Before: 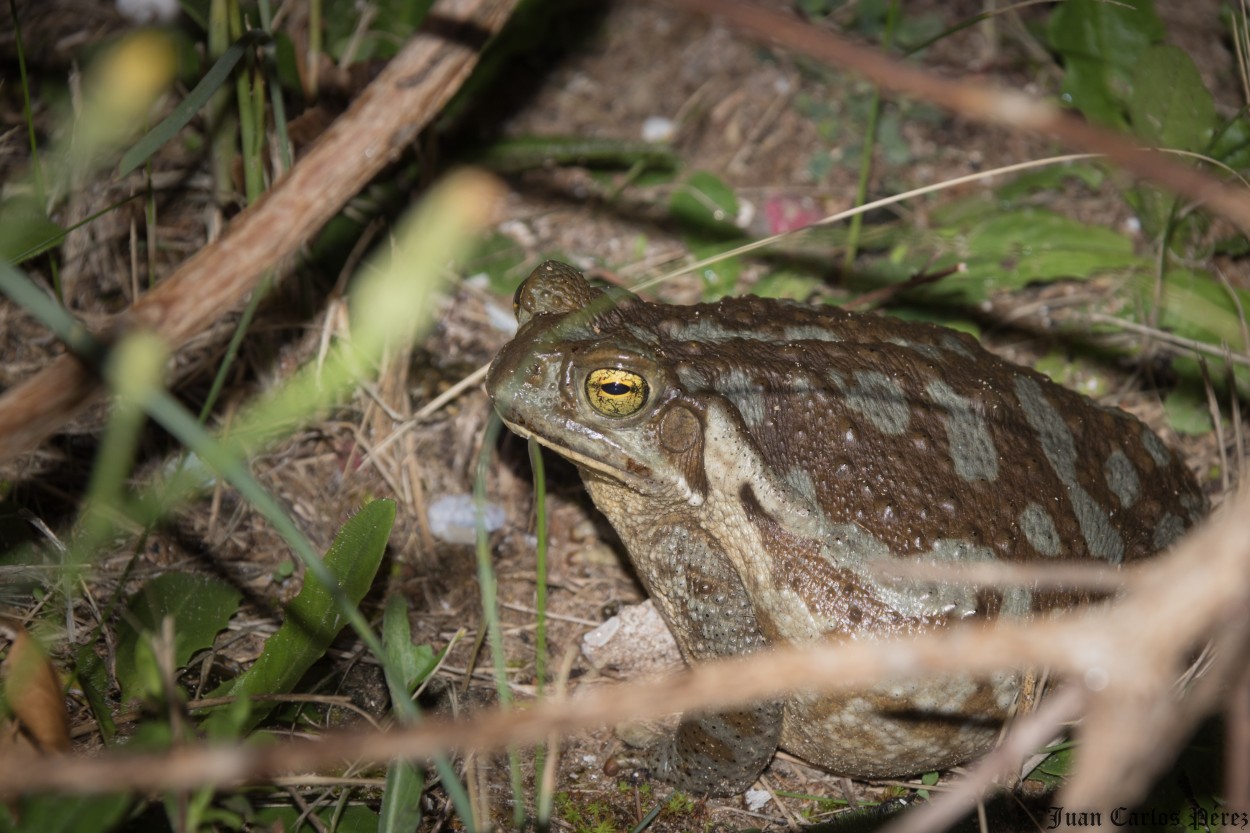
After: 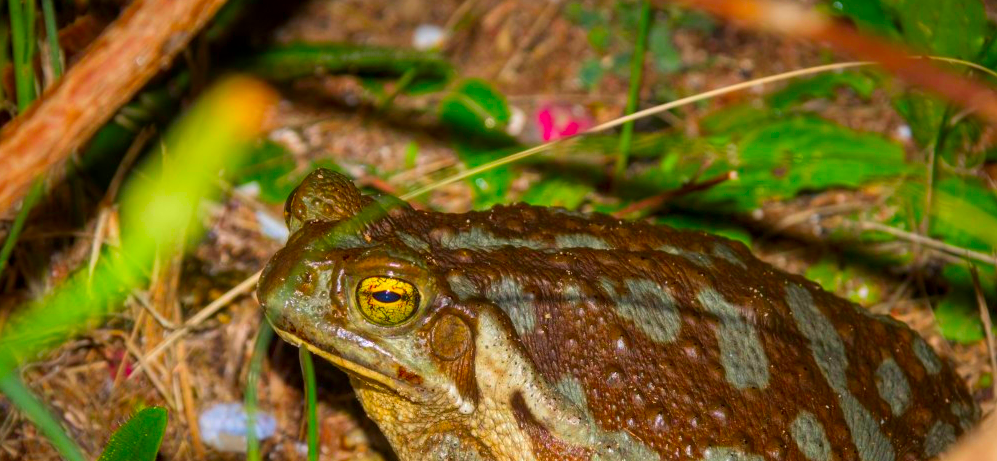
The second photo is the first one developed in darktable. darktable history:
local contrast: on, module defaults
crop: left 18.368%, top 11.123%, right 1.817%, bottom 33.472%
color correction: highlights b* -0.003, saturation 2.94
